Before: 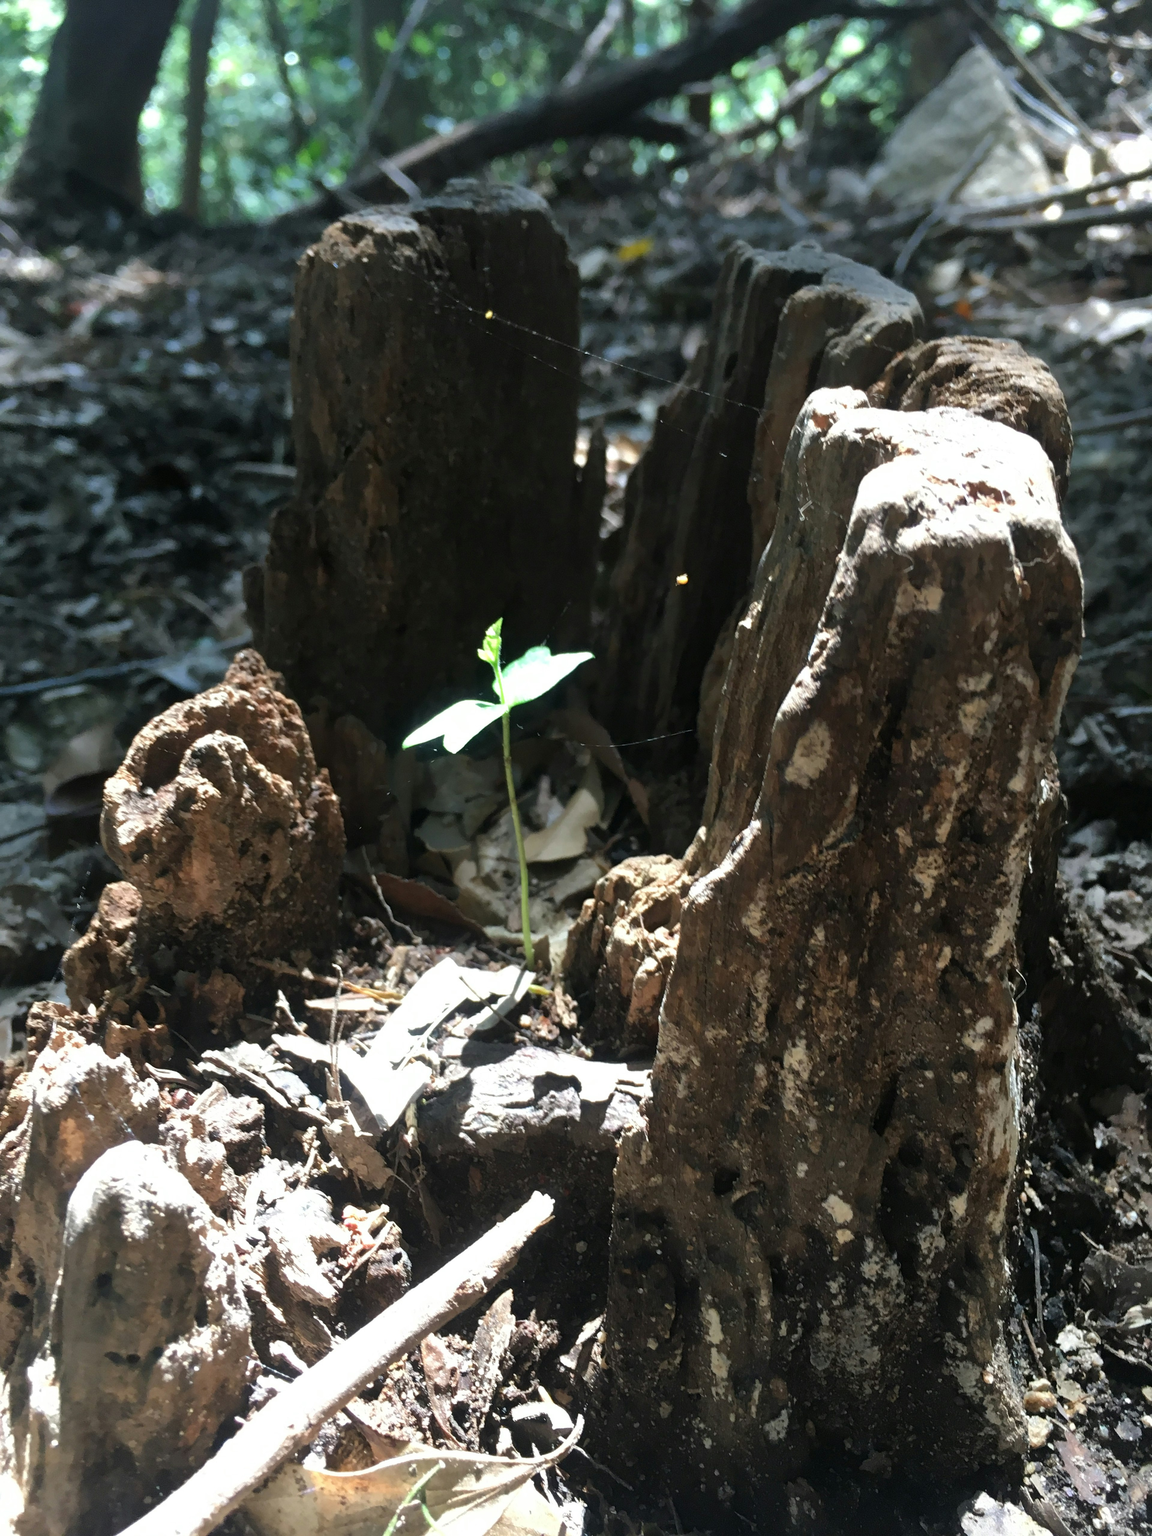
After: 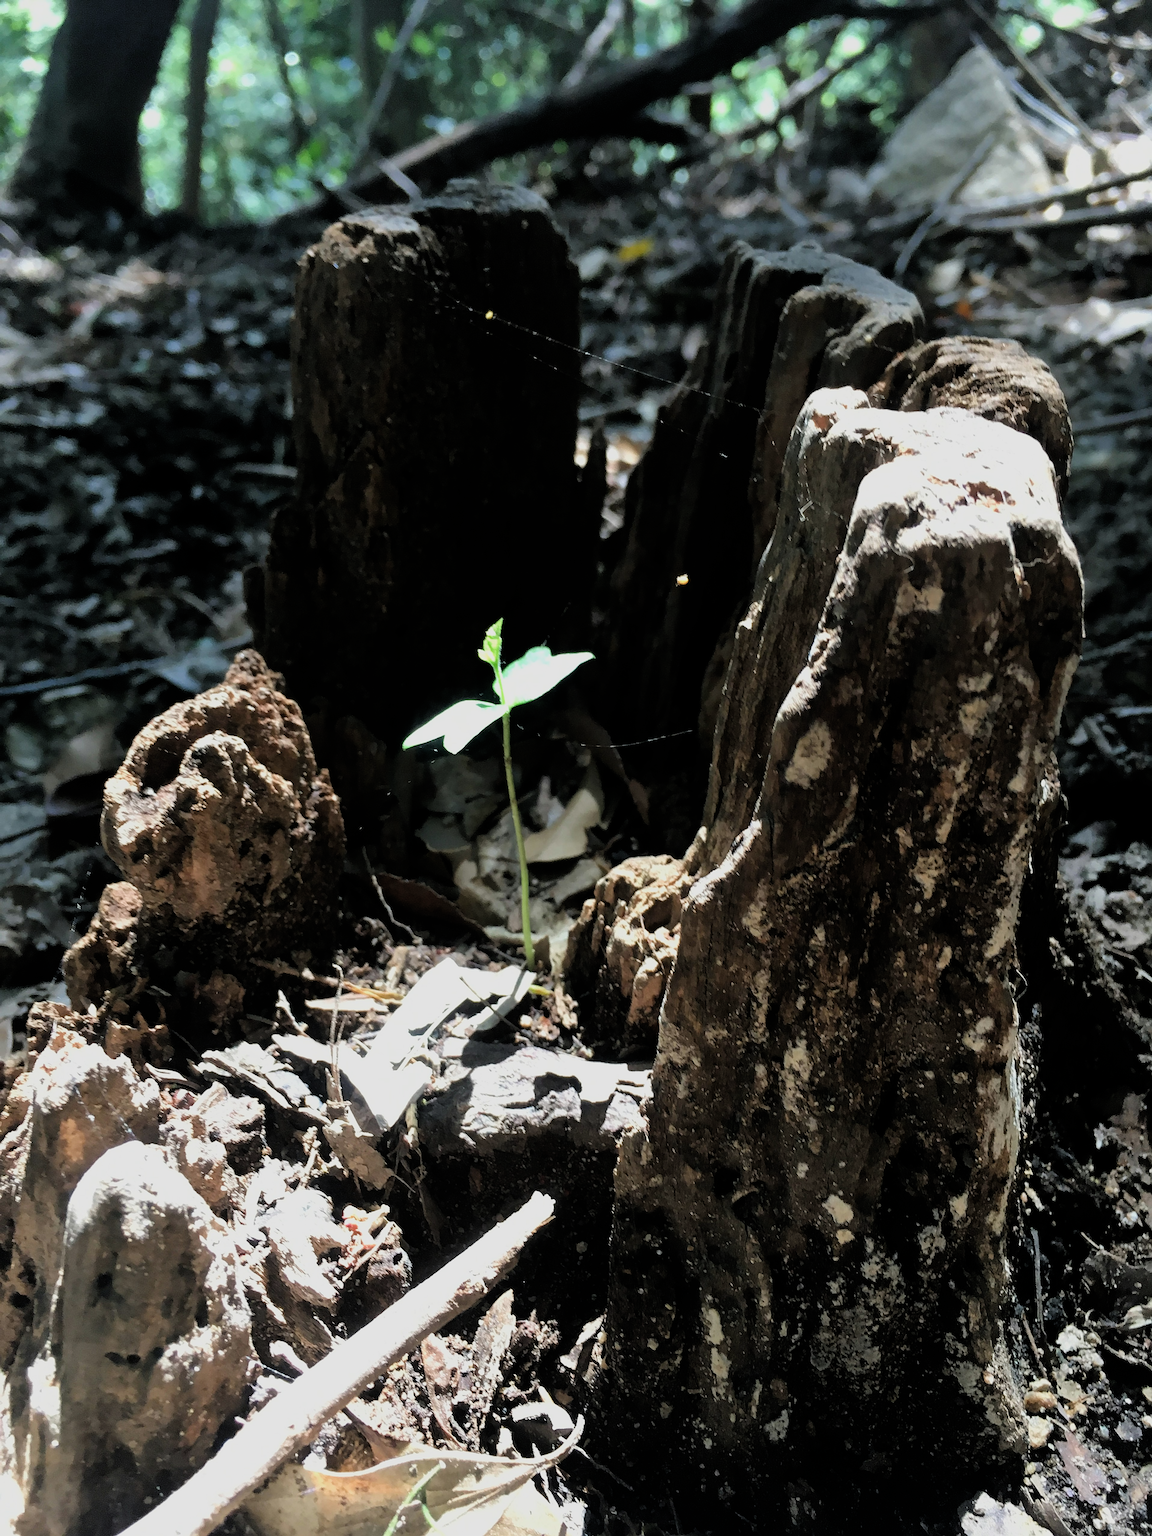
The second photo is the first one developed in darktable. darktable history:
sharpen: on, module defaults
filmic rgb: black relative exposure -7.73 EV, white relative exposure 4.38 EV, threshold 5.94 EV, hardness 3.76, latitude 49.04%, contrast 1.101, color science v4 (2020), enable highlight reconstruction true
